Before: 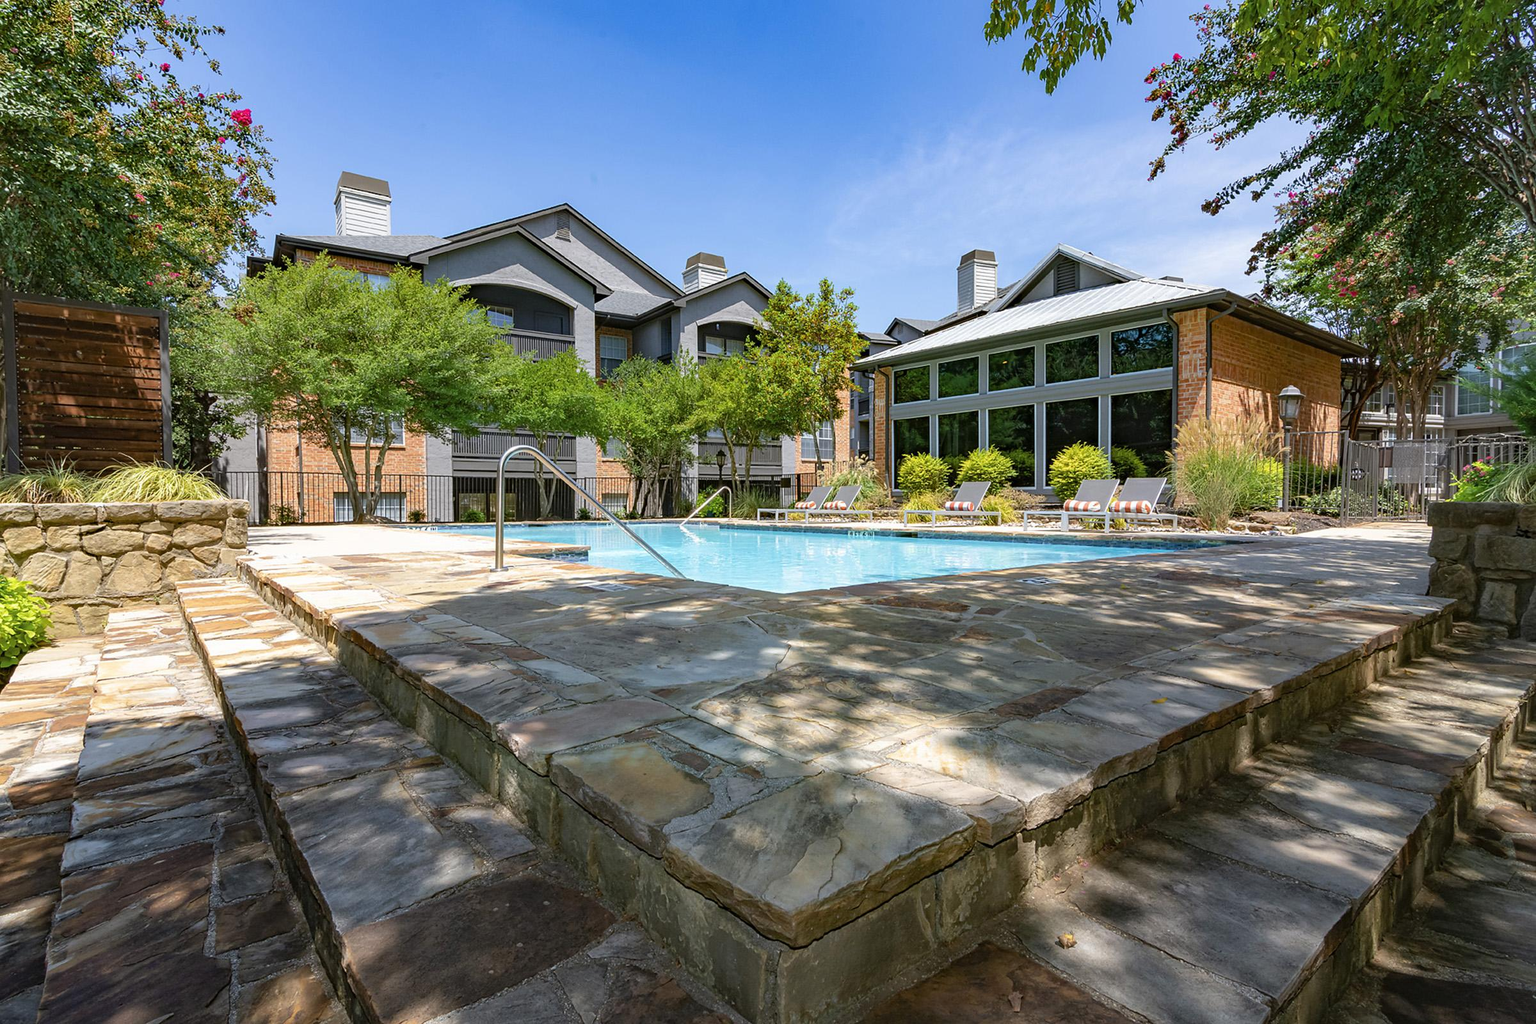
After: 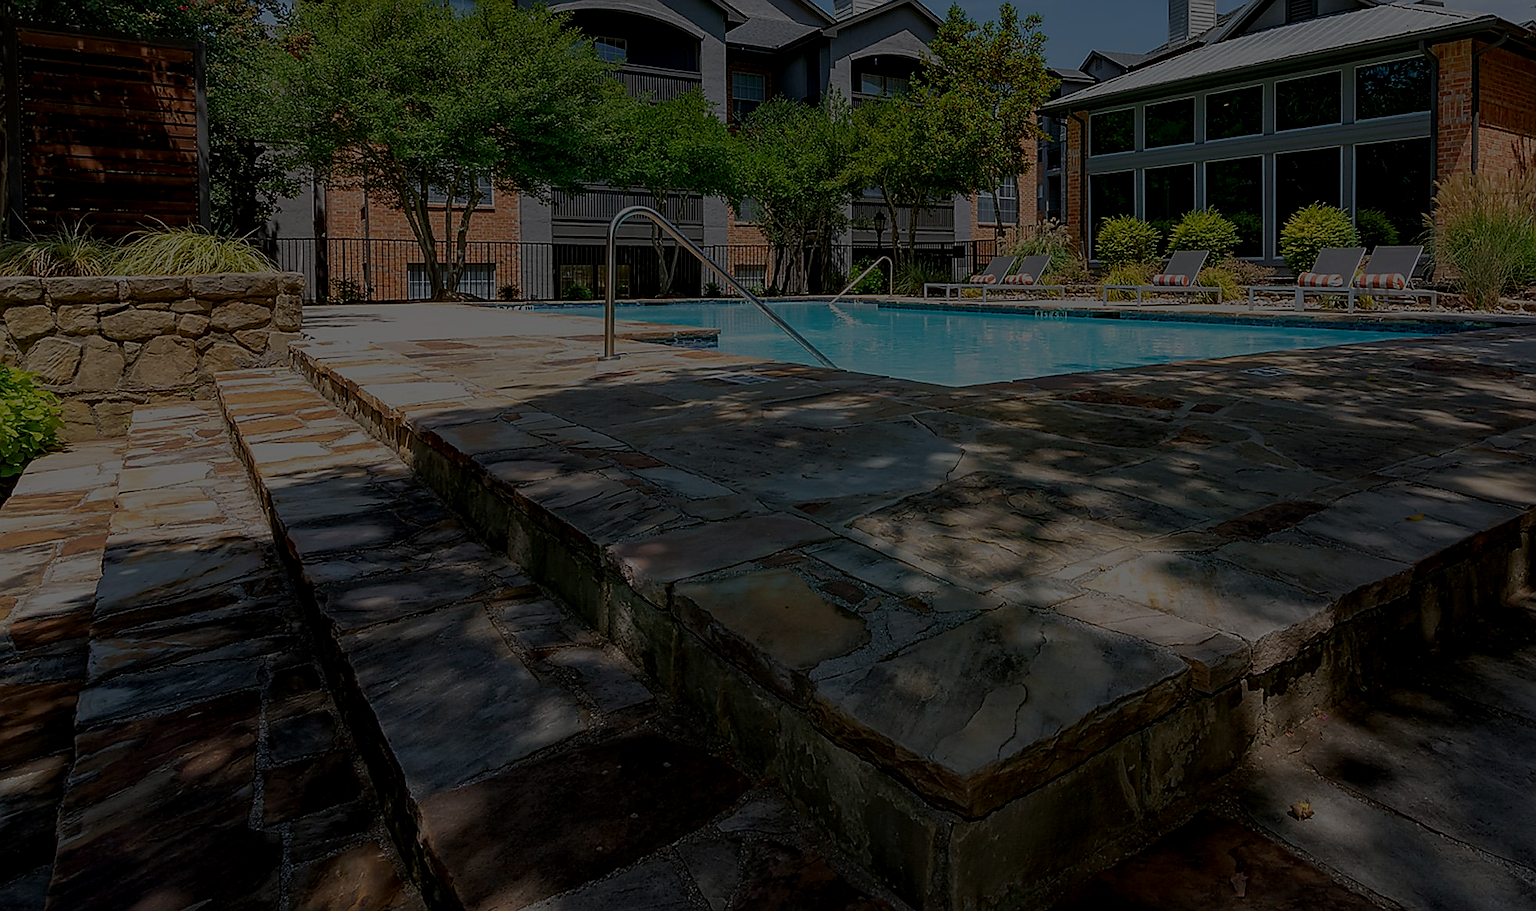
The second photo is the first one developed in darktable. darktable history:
sharpen: radius 1.383, amount 1.24, threshold 0.814
exposure: black level correction 0.011, exposure -0.48 EV, compensate exposure bias true, compensate highlight preservation false
crop: top 27.002%, right 18.024%
local contrast: highlights 107%, shadows 97%, detail 119%, midtone range 0.2
